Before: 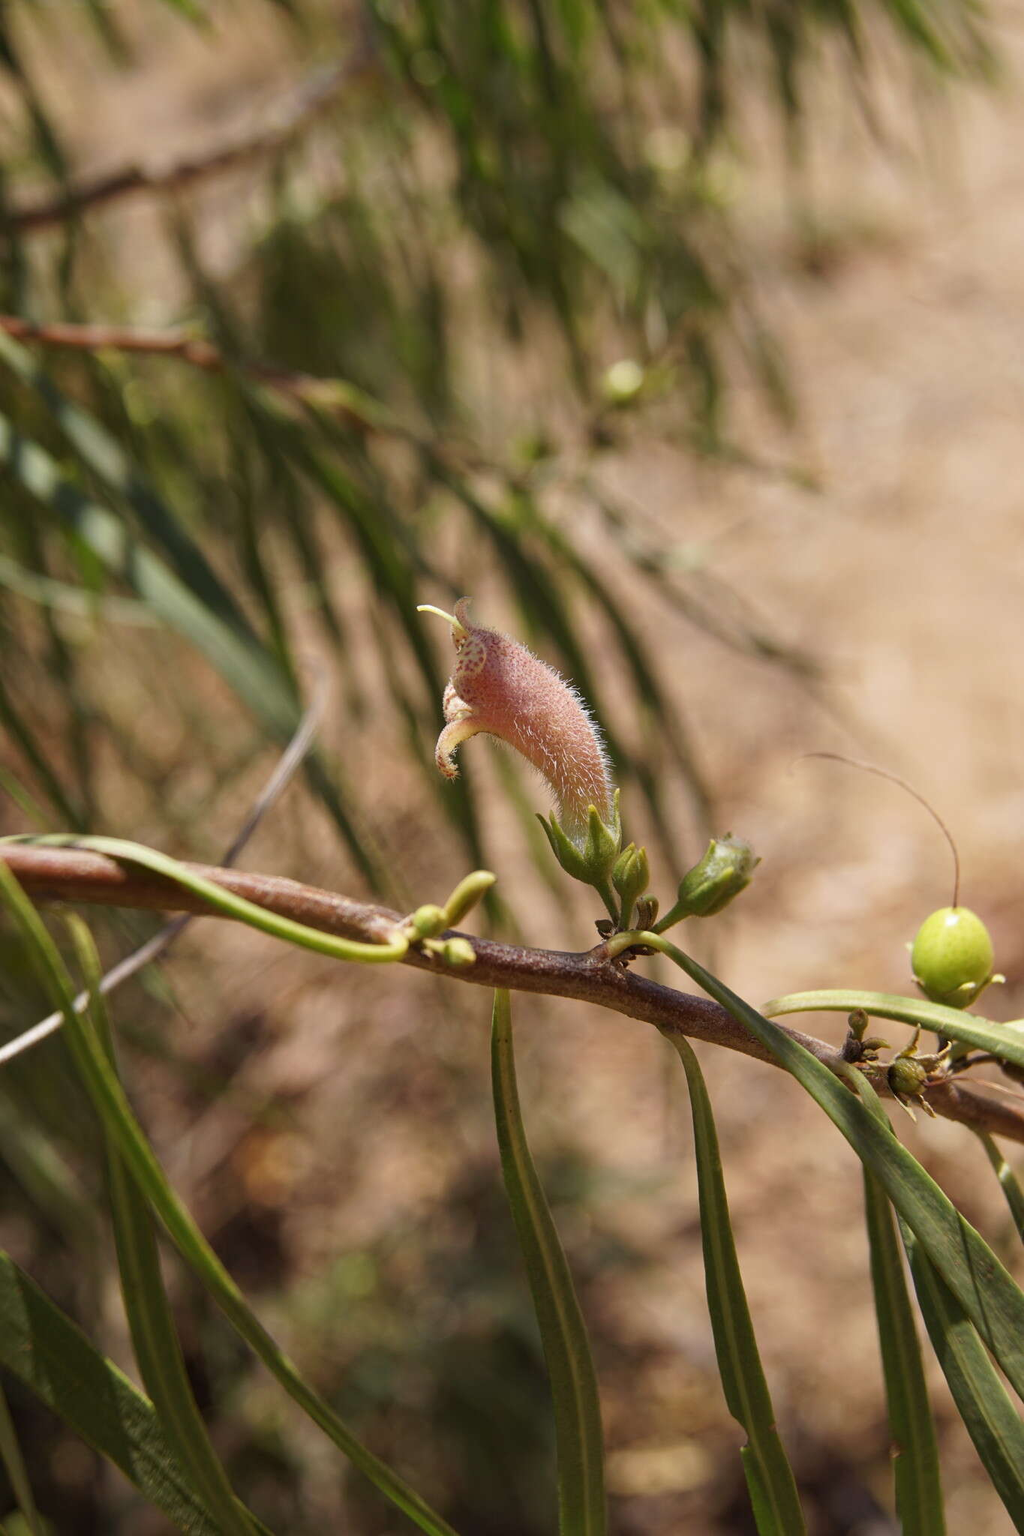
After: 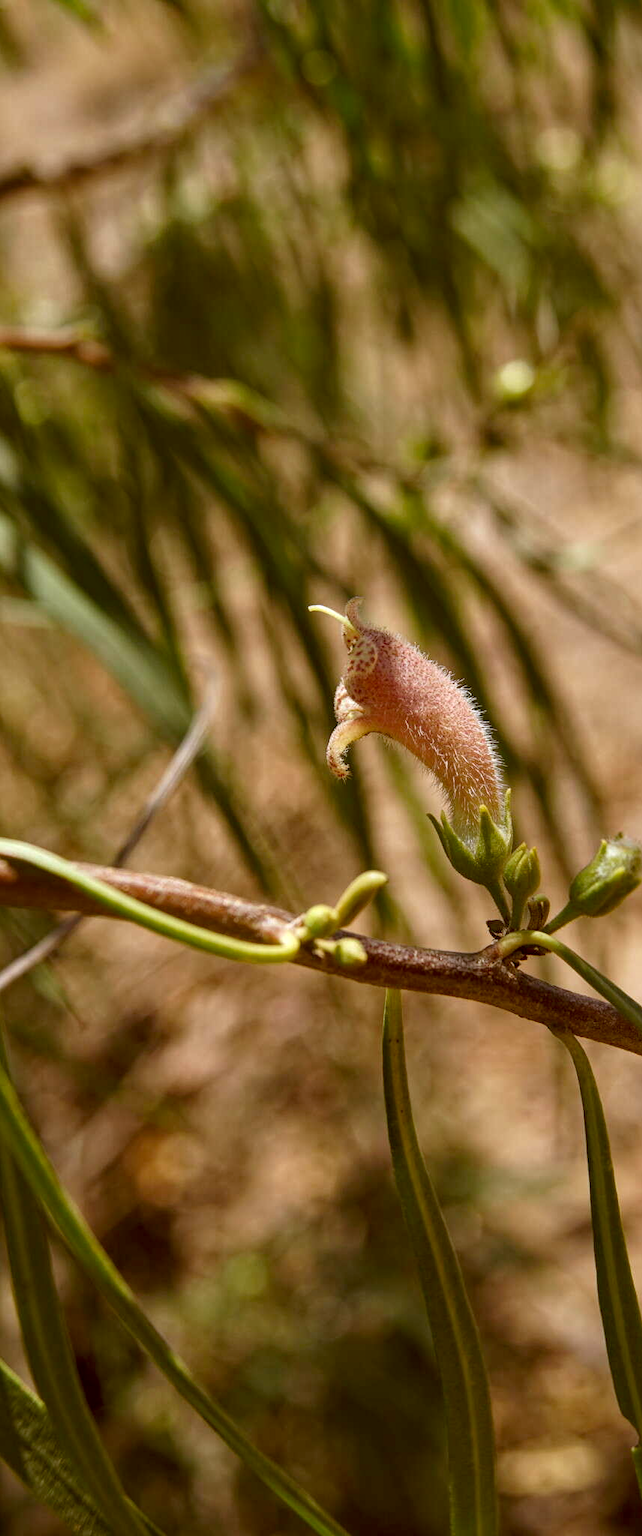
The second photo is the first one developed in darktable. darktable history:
local contrast: on, module defaults
haze removal: compatibility mode true, adaptive false
color correction: highlights a* -0.482, highlights b* 0.161, shadows a* 4.66, shadows b* 20.72
crop: left 10.644%, right 26.528%
white balance: emerald 1
